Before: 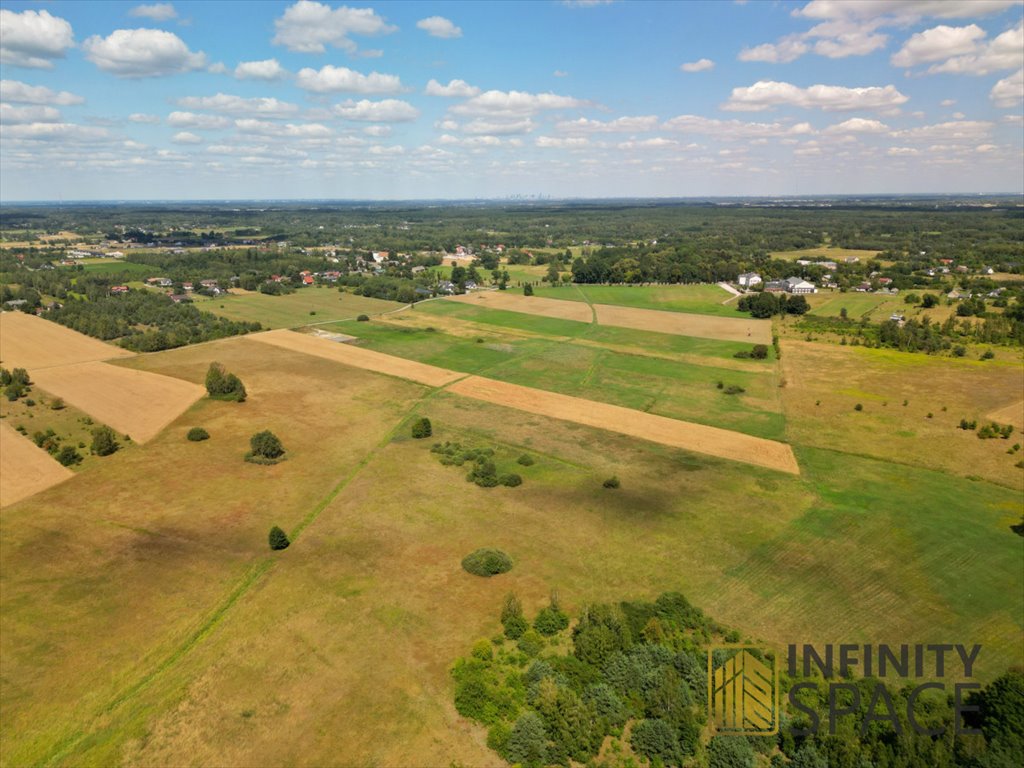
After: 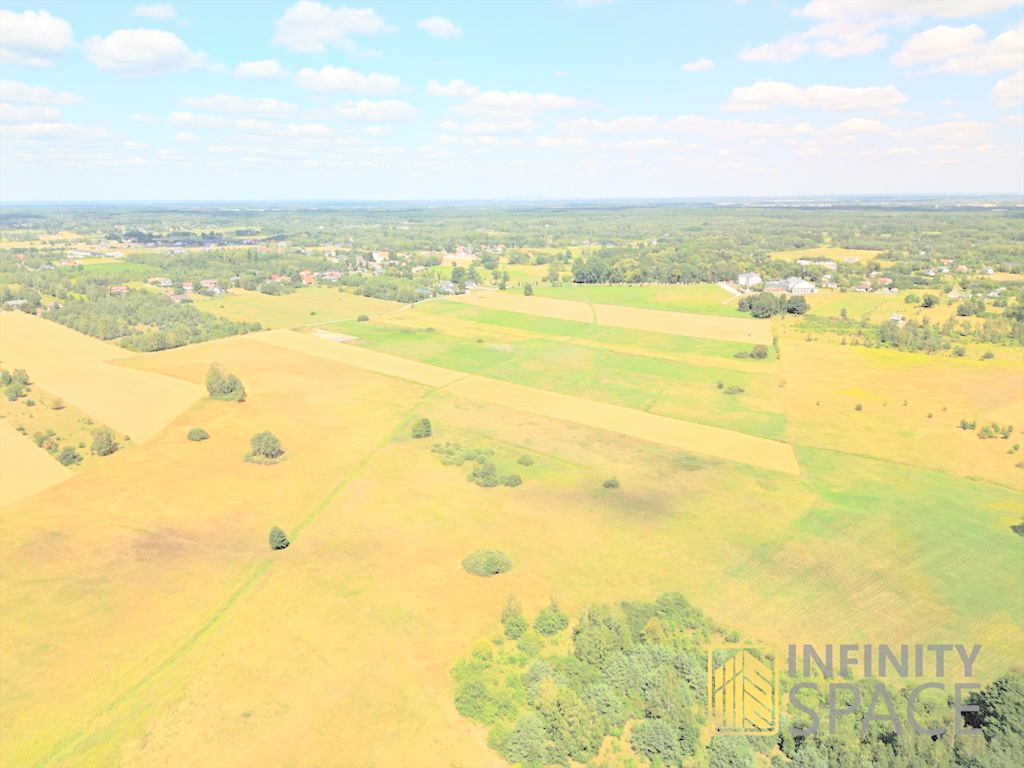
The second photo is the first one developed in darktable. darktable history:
exposure: black level correction 0, exposure 0.591 EV, compensate highlight preservation false
tone curve: curves: ch0 [(0.003, 0.015) (0.104, 0.07) (0.239, 0.201) (0.327, 0.317) (0.401, 0.443) (0.495, 0.55) (0.65, 0.68) (0.832, 0.858) (1, 0.977)]; ch1 [(0, 0) (0.161, 0.092) (0.35, 0.33) (0.379, 0.401) (0.447, 0.476) (0.495, 0.499) (0.515, 0.518) (0.55, 0.557) (0.621, 0.615) (0.718, 0.734) (1, 1)]; ch2 [(0, 0) (0.359, 0.372) (0.437, 0.437) (0.502, 0.501) (0.534, 0.537) (0.599, 0.586) (1, 1)], preserve colors none
sharpen: amount 0.216
contrast brightness saturation: brightness 0.986
